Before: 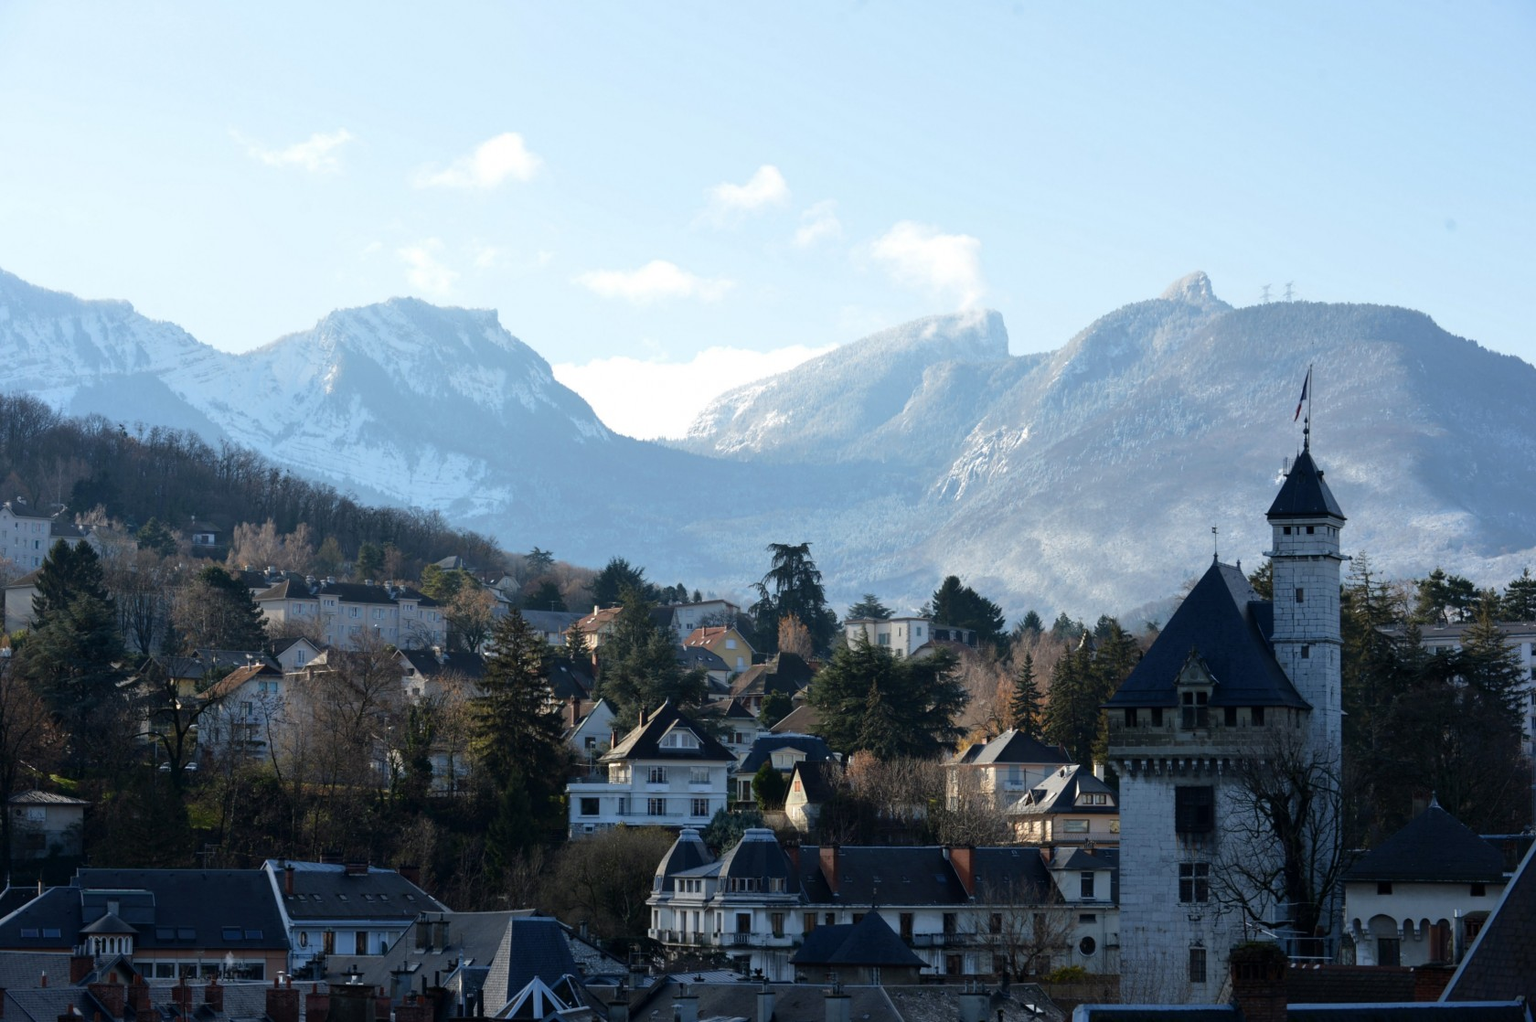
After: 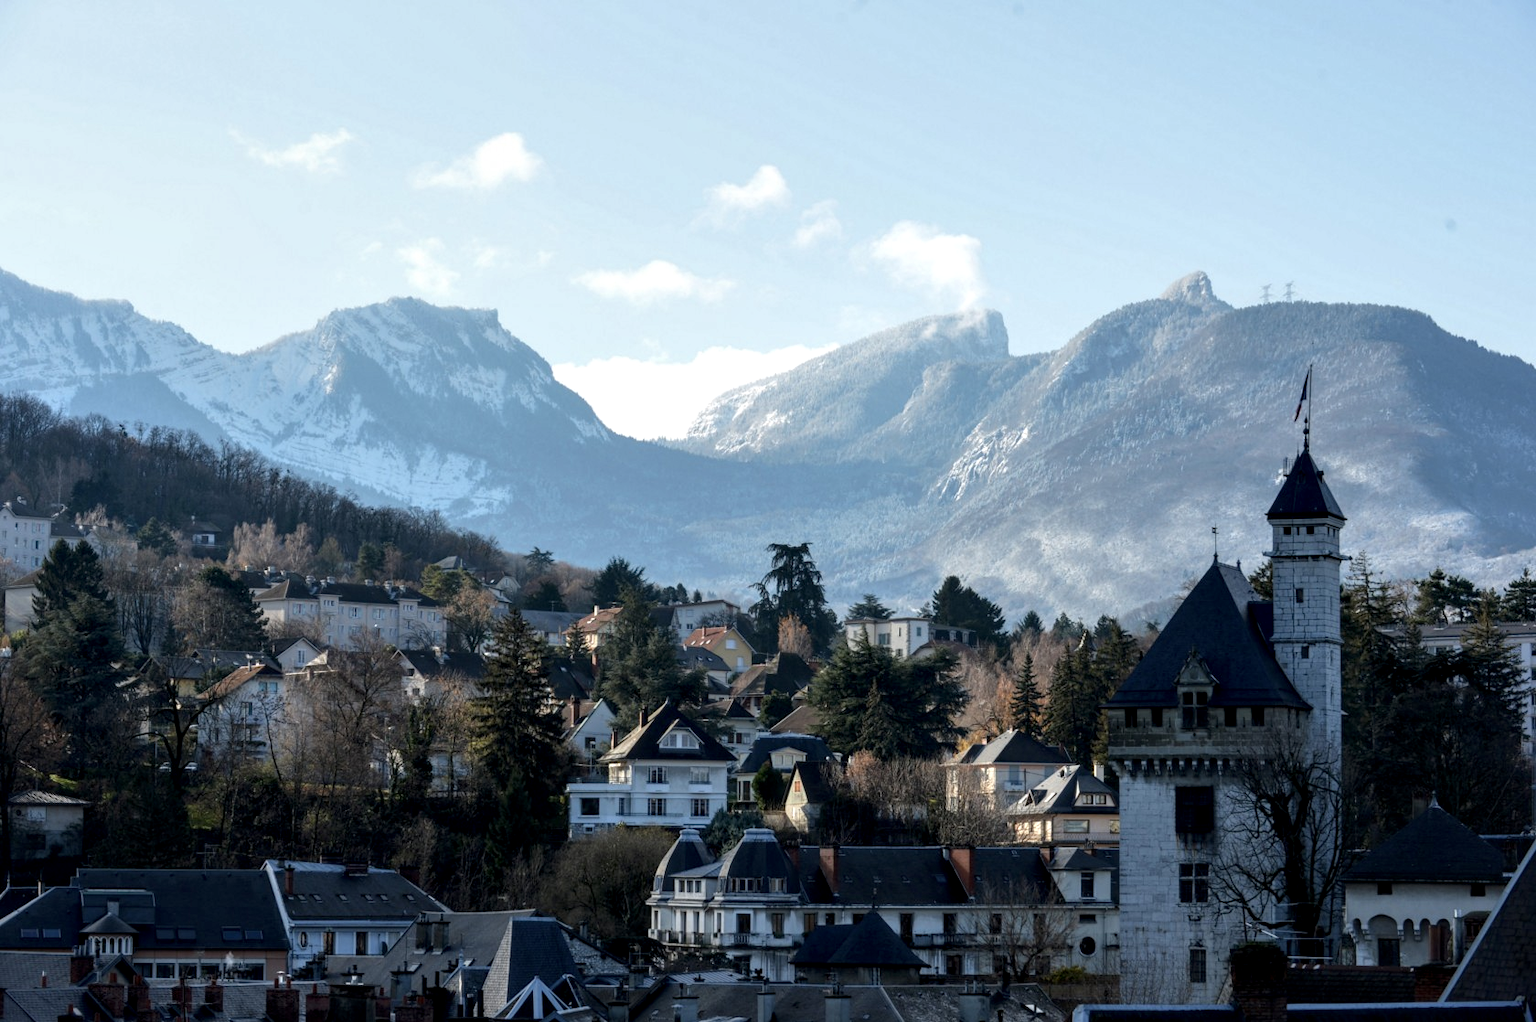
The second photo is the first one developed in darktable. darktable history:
exposure: exposure -0.116 EV, compensate exposure bias true, compensate highlight preservation false
local contrast: detail 150%
